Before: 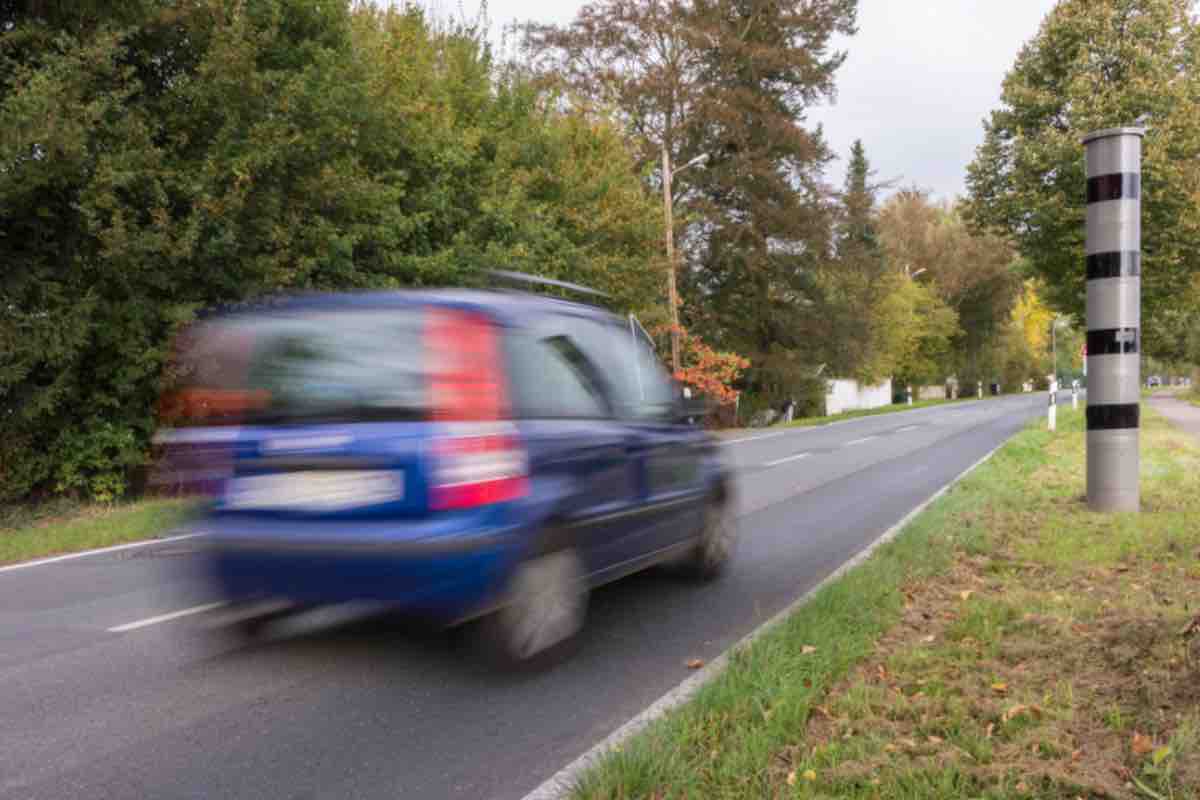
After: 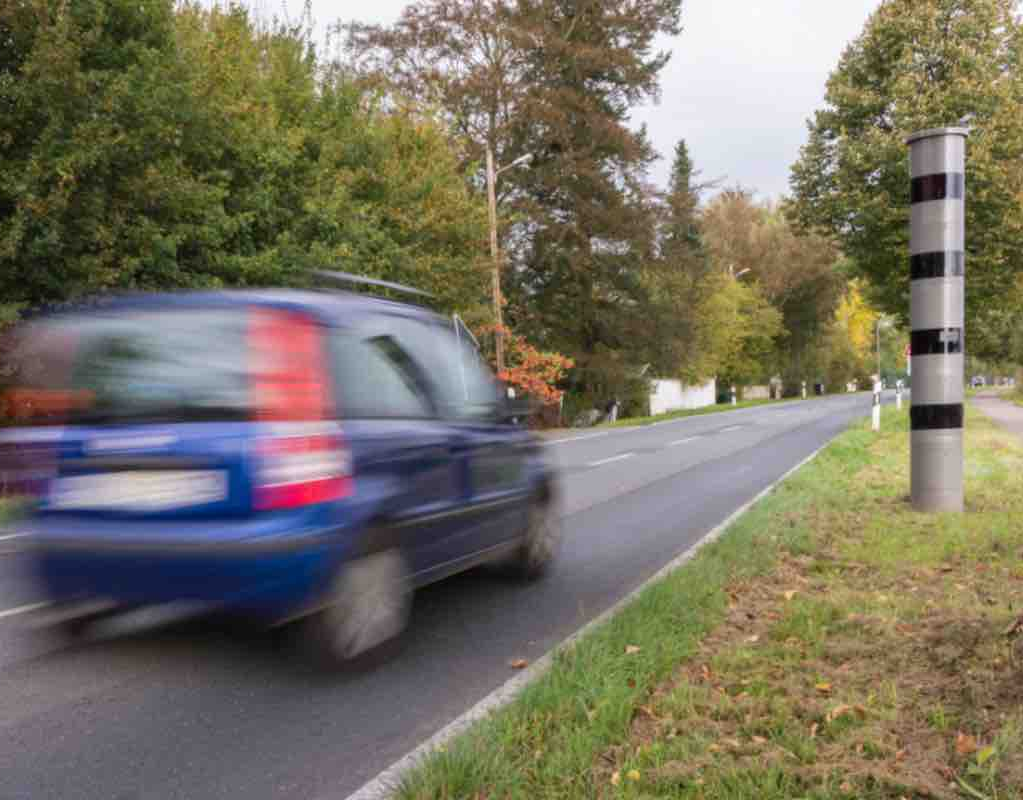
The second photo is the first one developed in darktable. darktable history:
crop and rotate: left 14.692%
